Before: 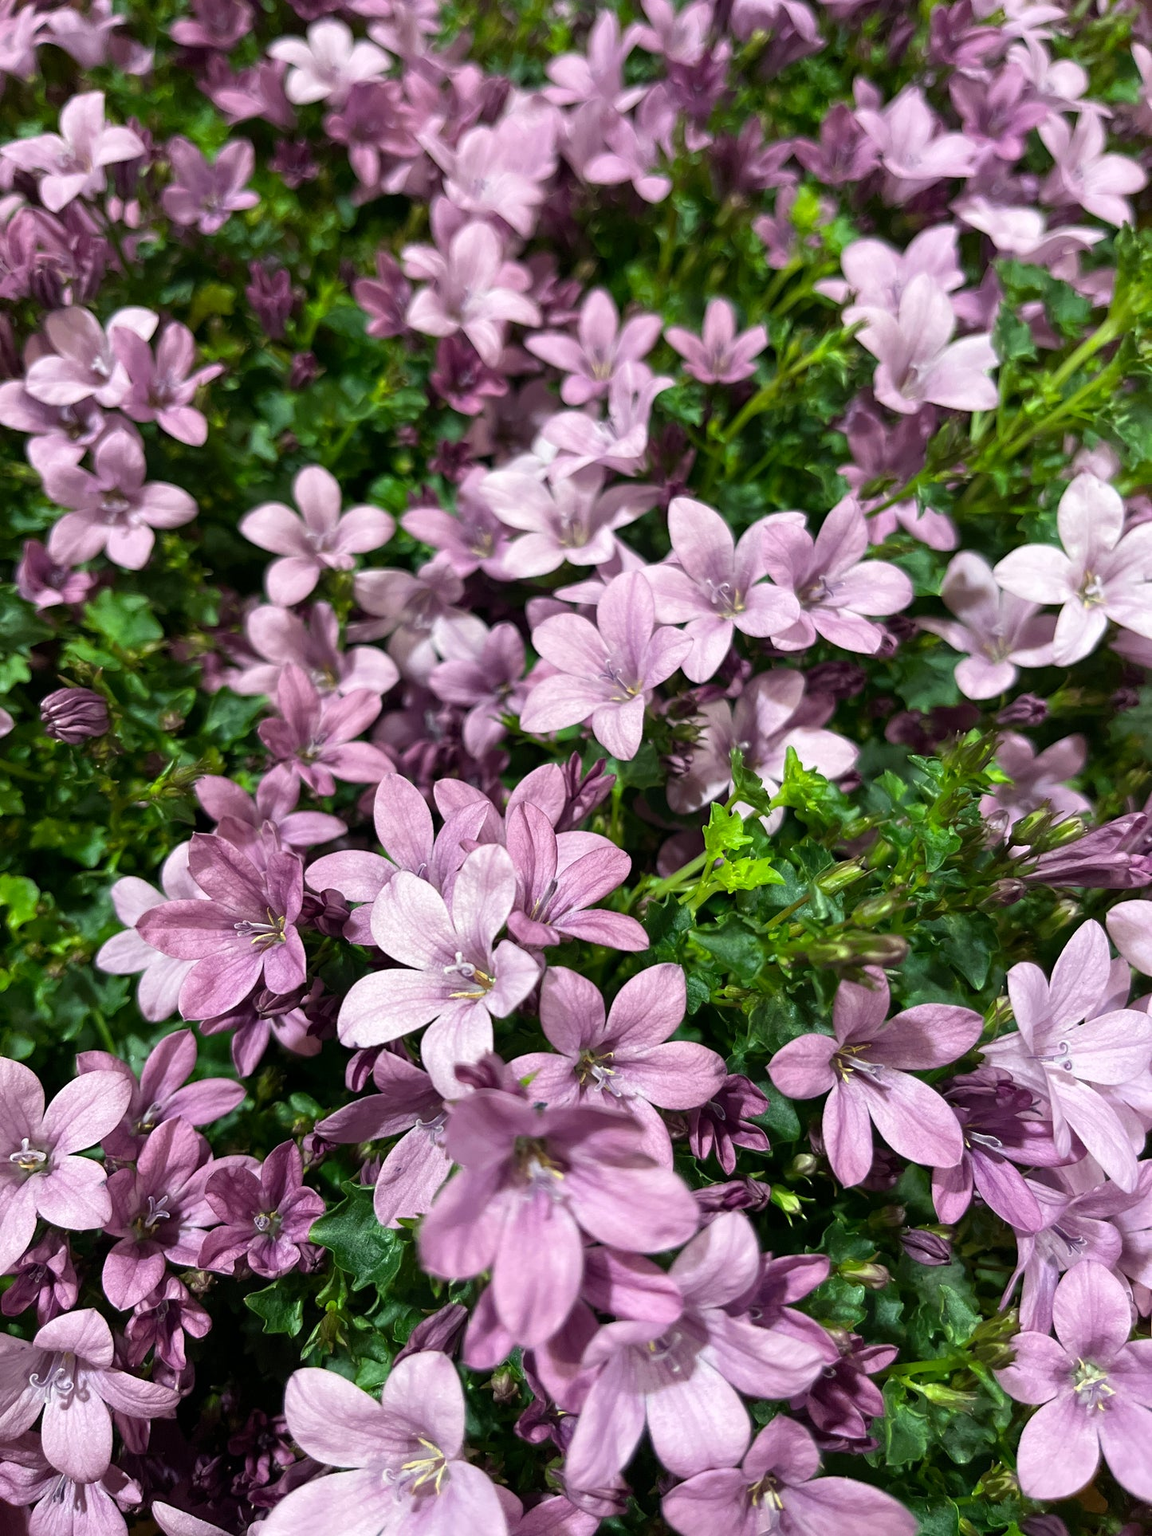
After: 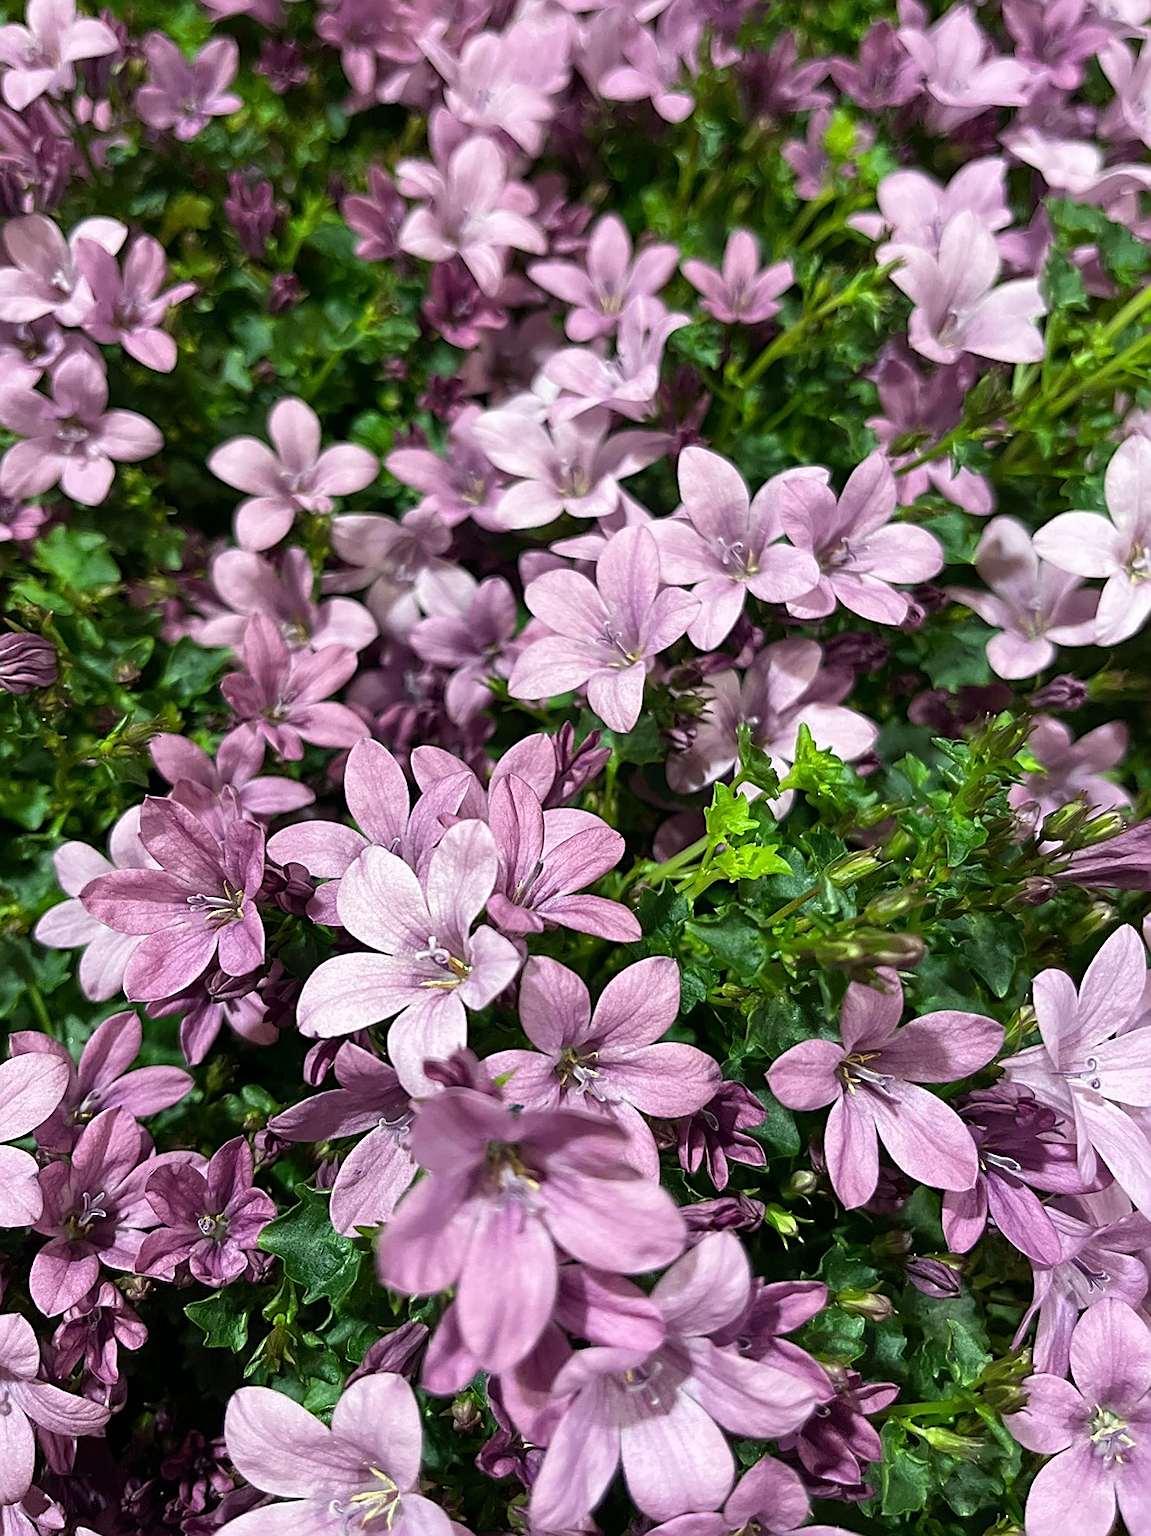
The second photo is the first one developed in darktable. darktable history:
sharpen: amount 0.75
crop and rotate: angle -1.96°, left 3.097%, top 4.154%, right 1.586%, bottom 0.529%
shadows and highlights: shadows 32, highlights -32, soften with gaussian
